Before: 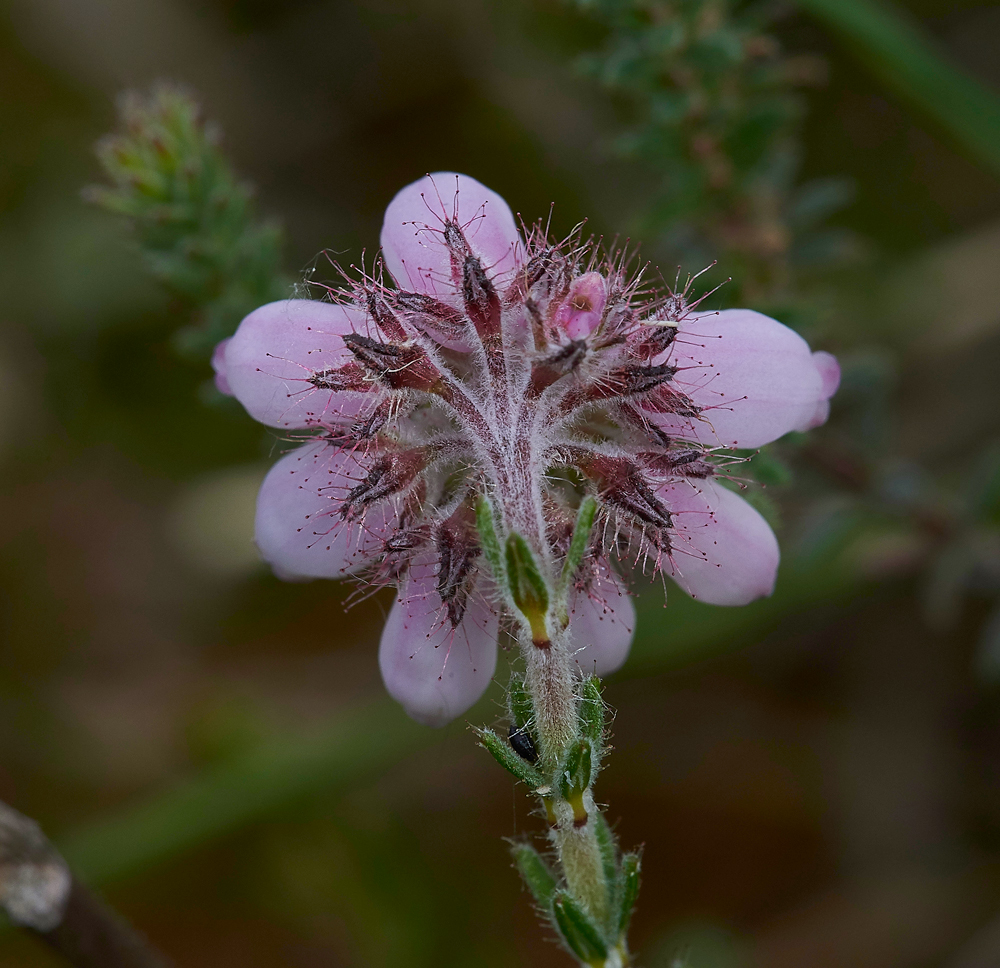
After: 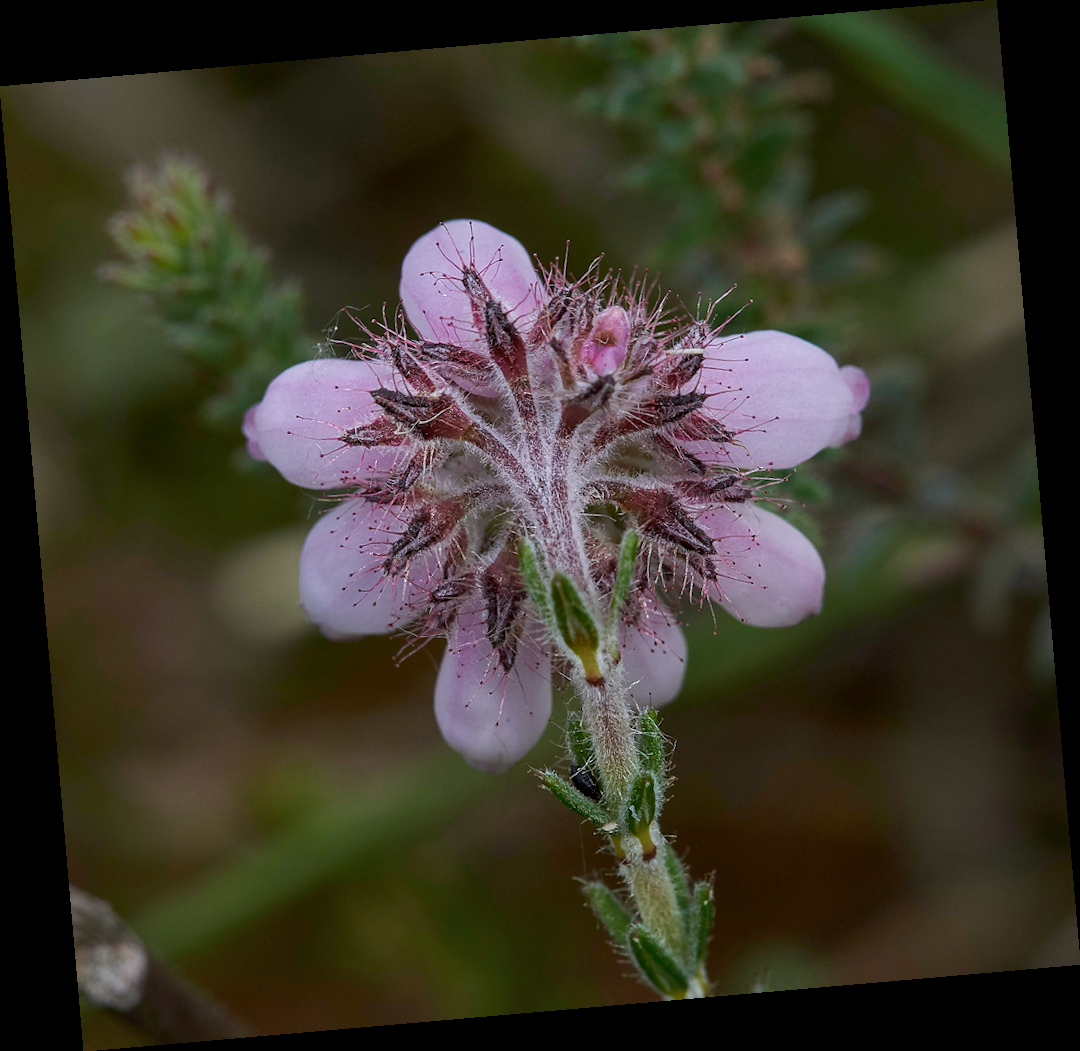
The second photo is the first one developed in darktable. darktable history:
color correction: highlights a* 0.003, highlights b* -0.283
tone equalizer: on, module defaults
rotate and perspective: rotation -4.98°, automatic cropping off
local contrast: on, module defaults
